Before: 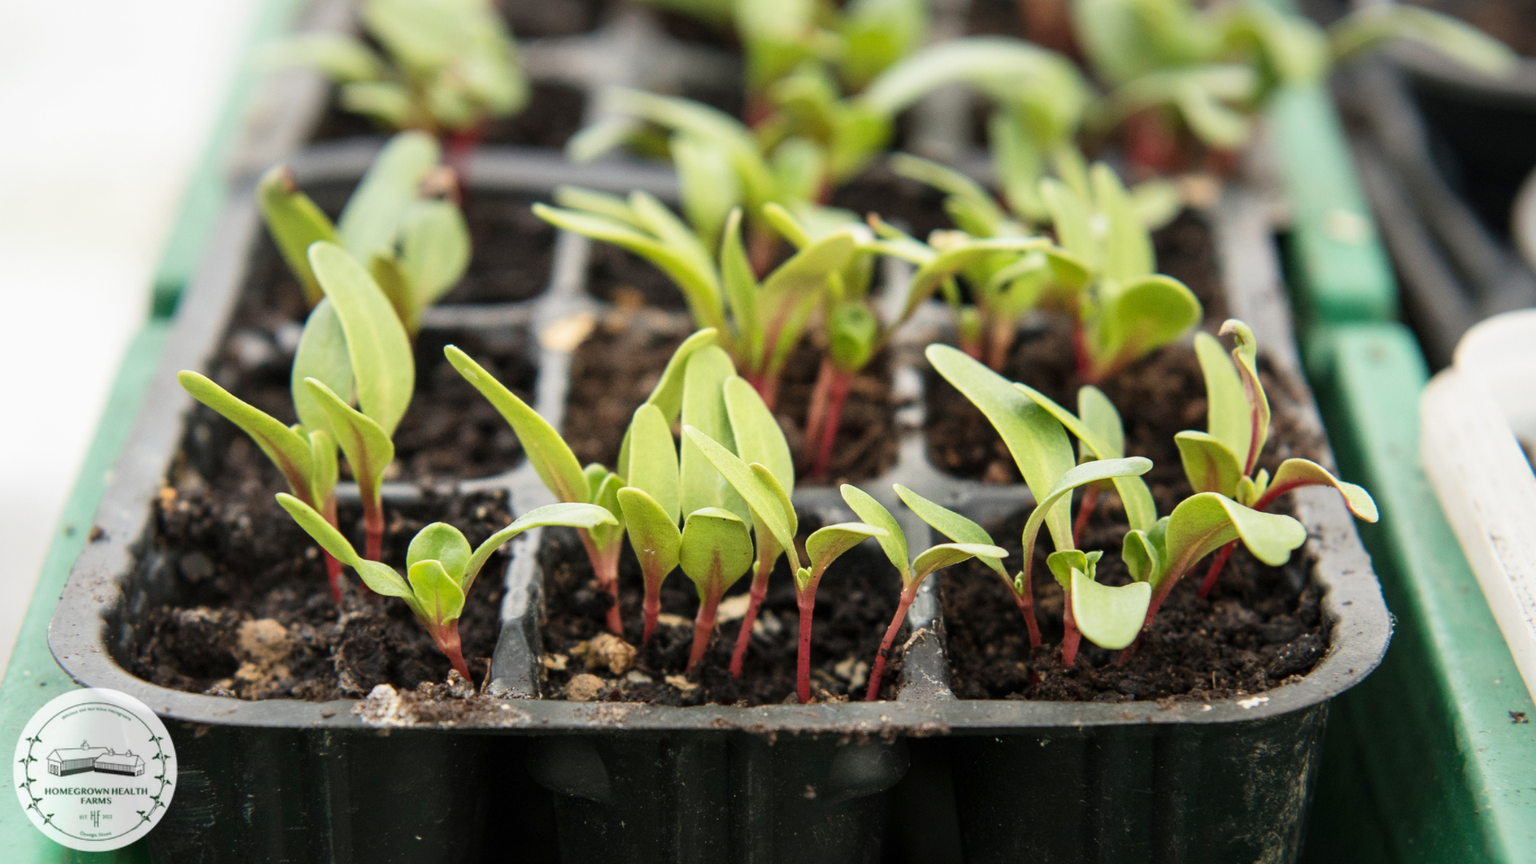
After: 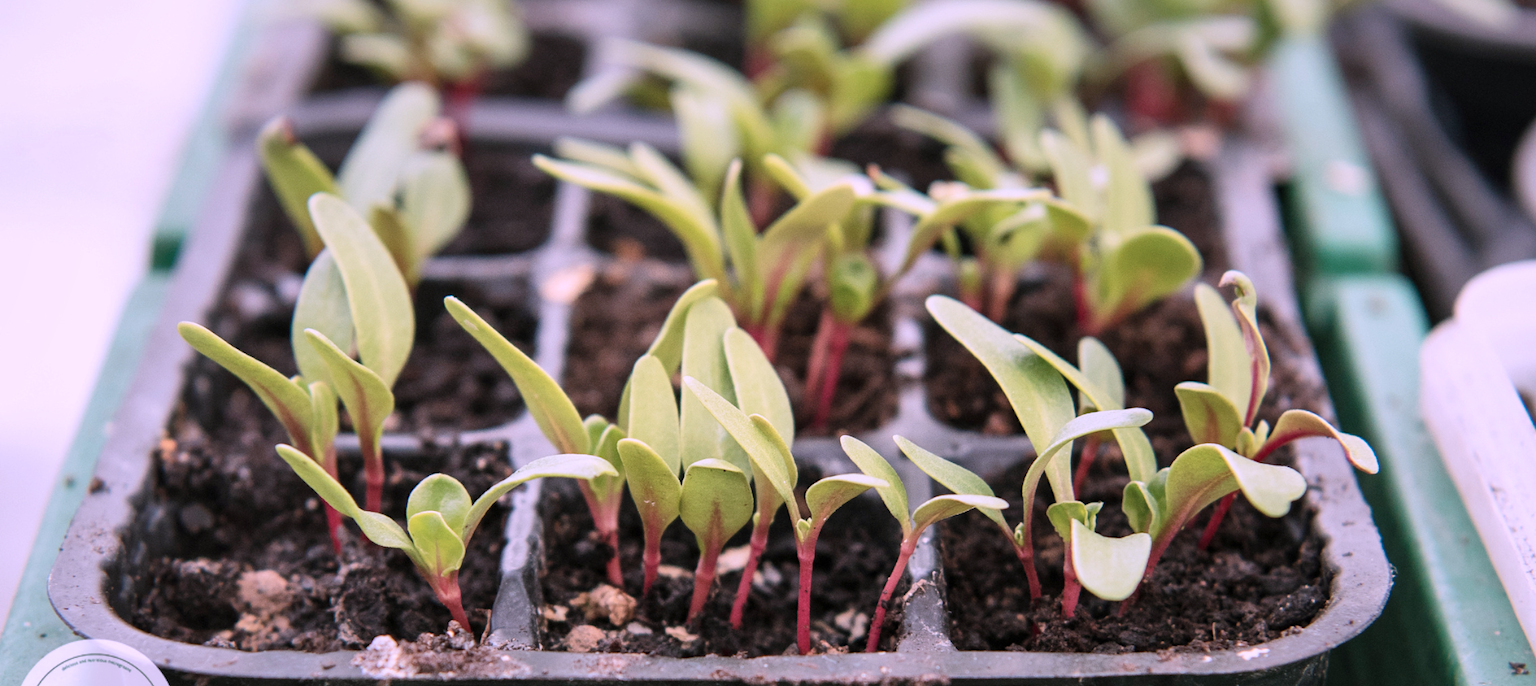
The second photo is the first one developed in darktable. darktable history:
crop and rotate: top 5.665%, bottom 14.851%
color correction: highlights a* 15.17, highlights b* -24.73
tone equalizer: -7 EV 0.197 EV, -6 EV 0.084 EV, -5 EV 0.094 EV, -4 EV 0.043 EV, -2 EV -0.038 EV, -1 EV -0.057 EV, +0 EV -0.08 EV, smoothing diameter 24.98%, edges refinement/feathering 8.1, preserve details guided filter
shadows and highlights: shadows 47.41, highlights -40.88, soften with gaussian
